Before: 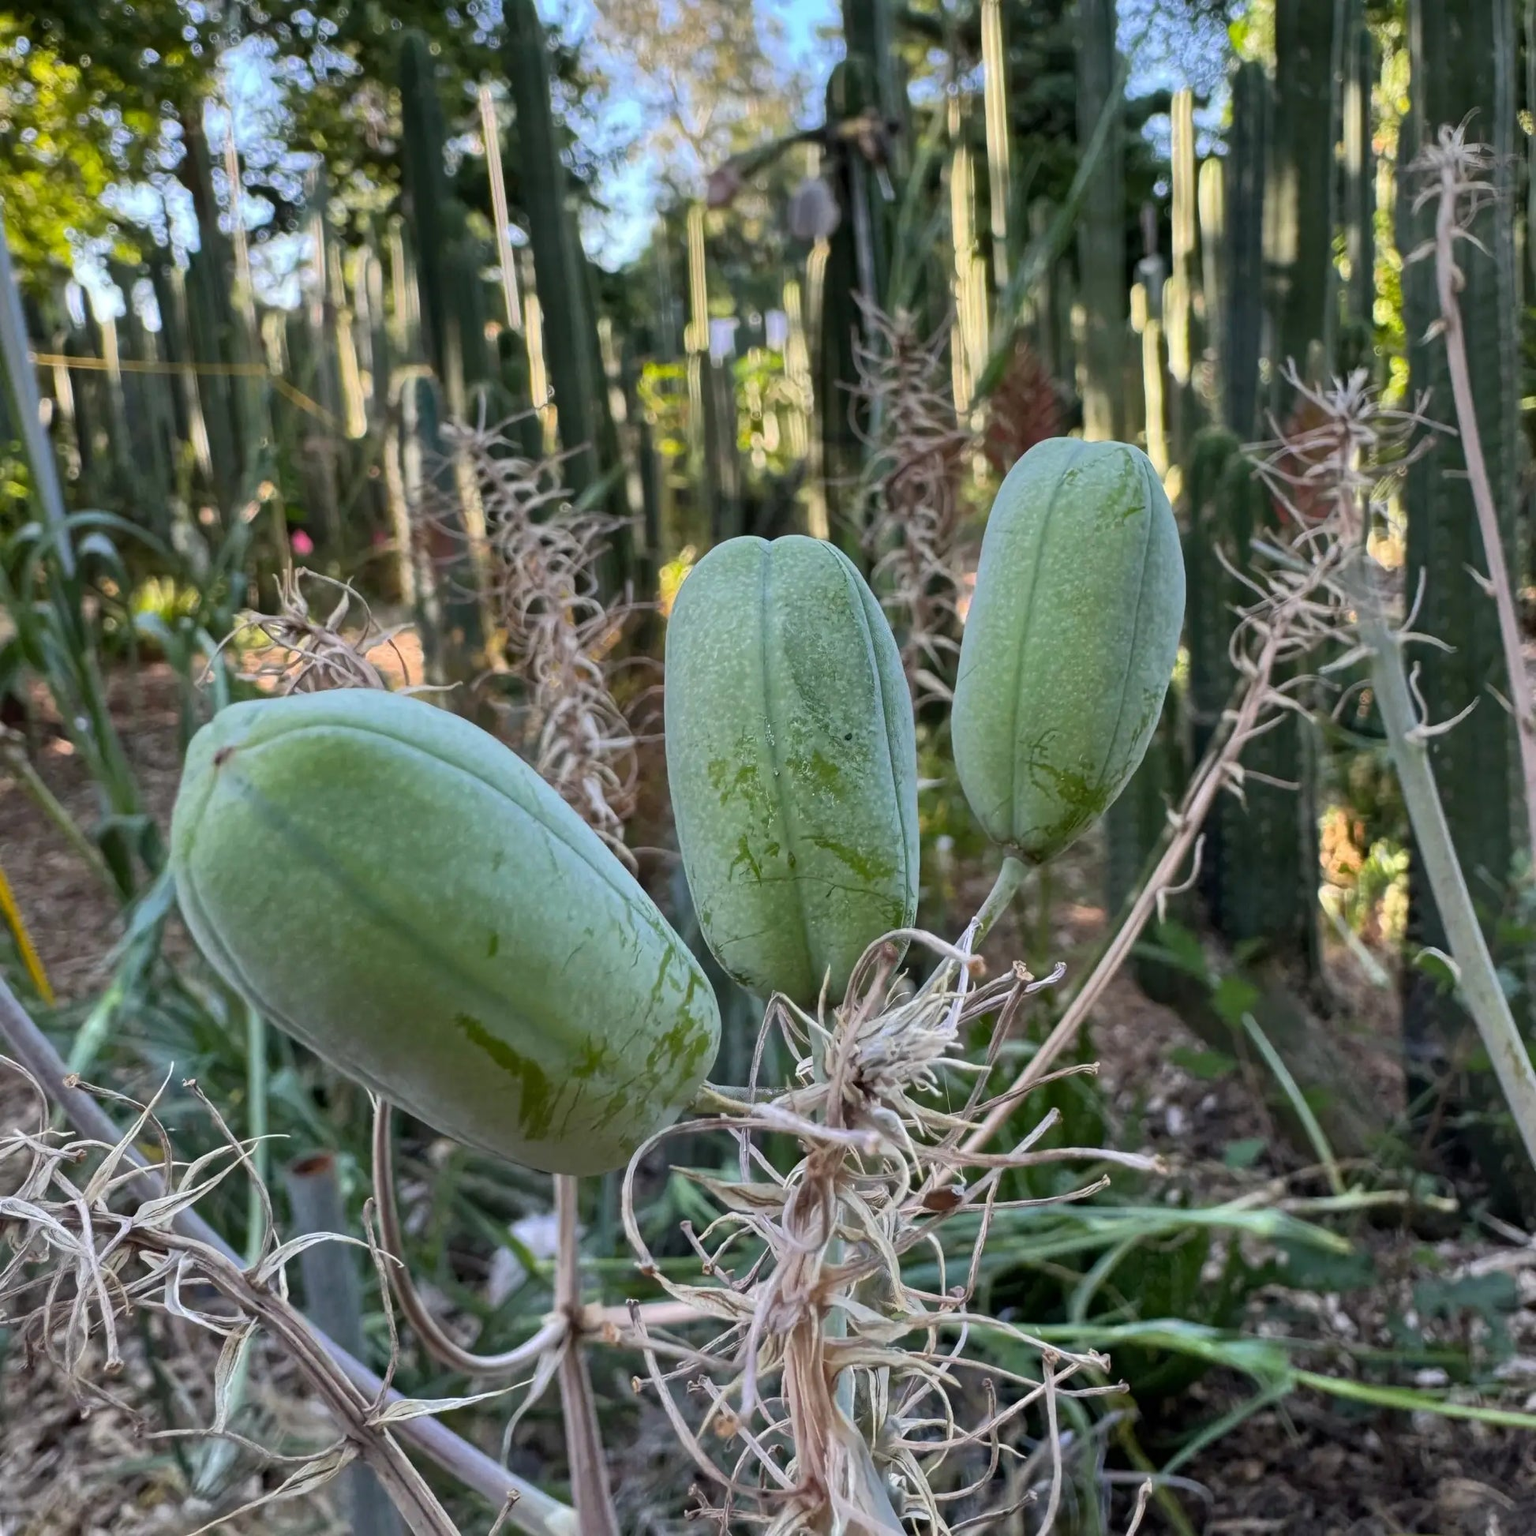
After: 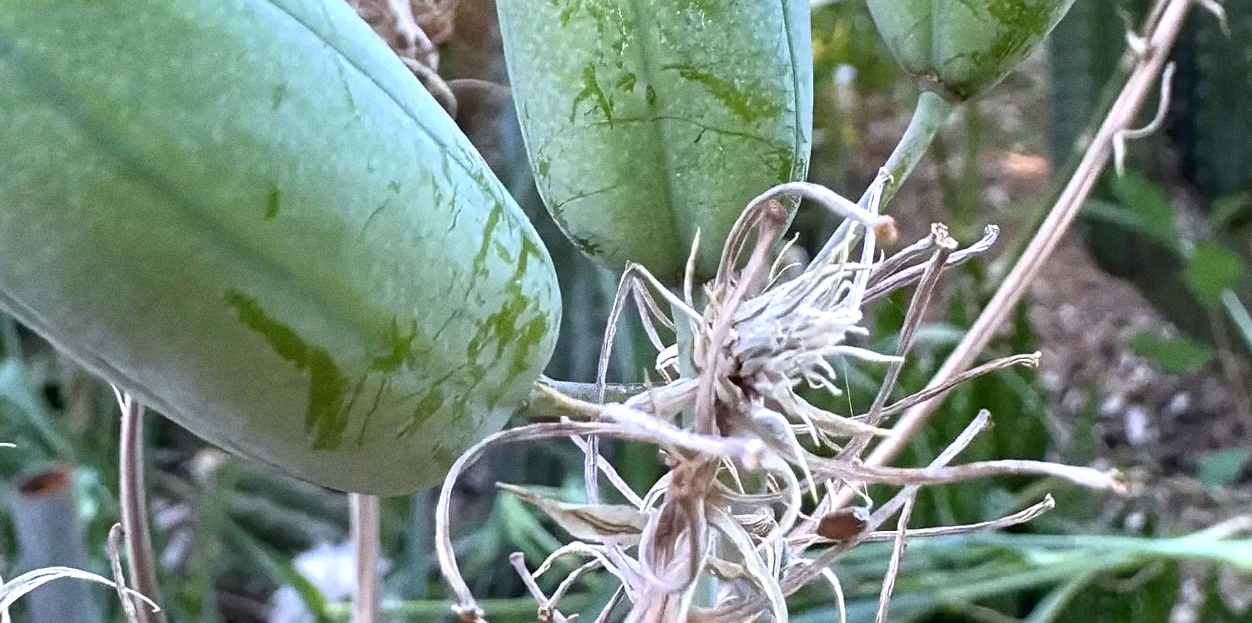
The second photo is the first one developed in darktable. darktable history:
color calibration: illuminant as shot in camera, x 0.358, y 0.373, temperature 4628.91 K
crop: left 18.091%, top 51.13%, right 17.525%, bottom 16.85%
exposure: exposure 0.785 EV, compensate highlight preservation false
sharpen: radius 1.864, amount 0.398, threshold 1.271
grain: coarseness 0.47 ISO
